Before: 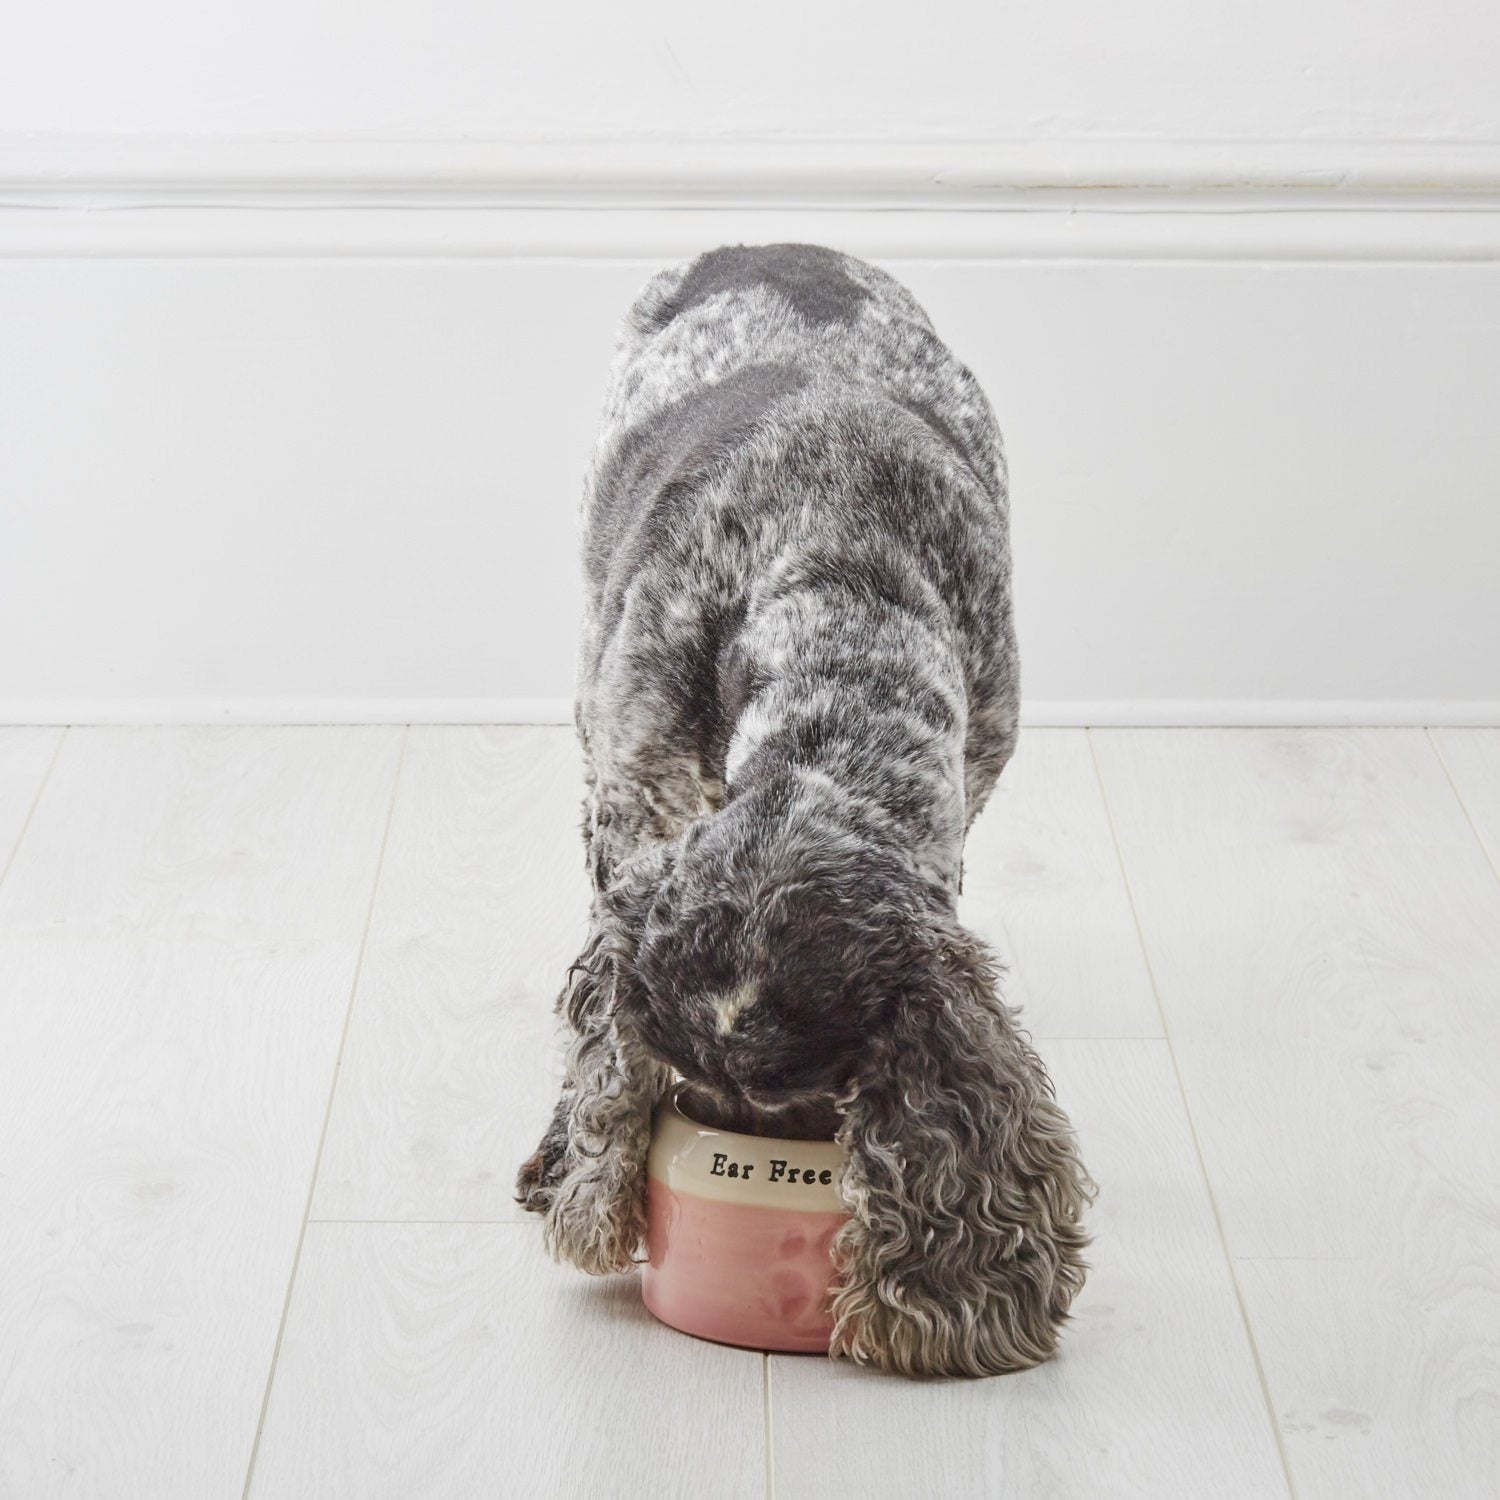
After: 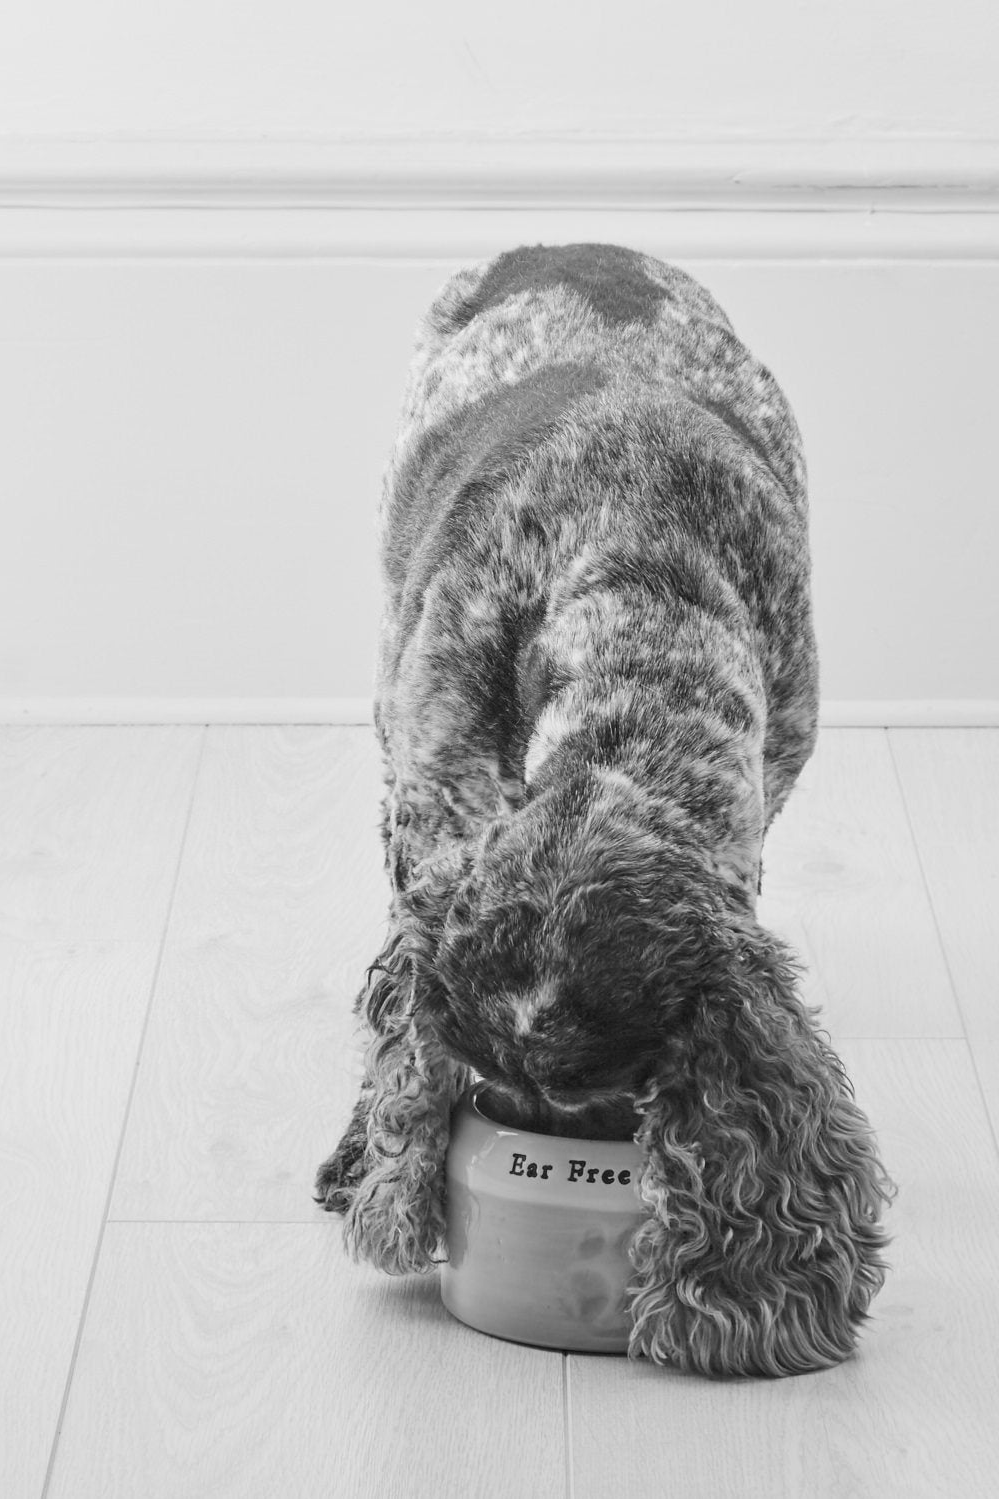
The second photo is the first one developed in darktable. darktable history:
monochrome: a 32, b 64, size 2.3
crop and rotate: left 13.409%, right 19.924%
